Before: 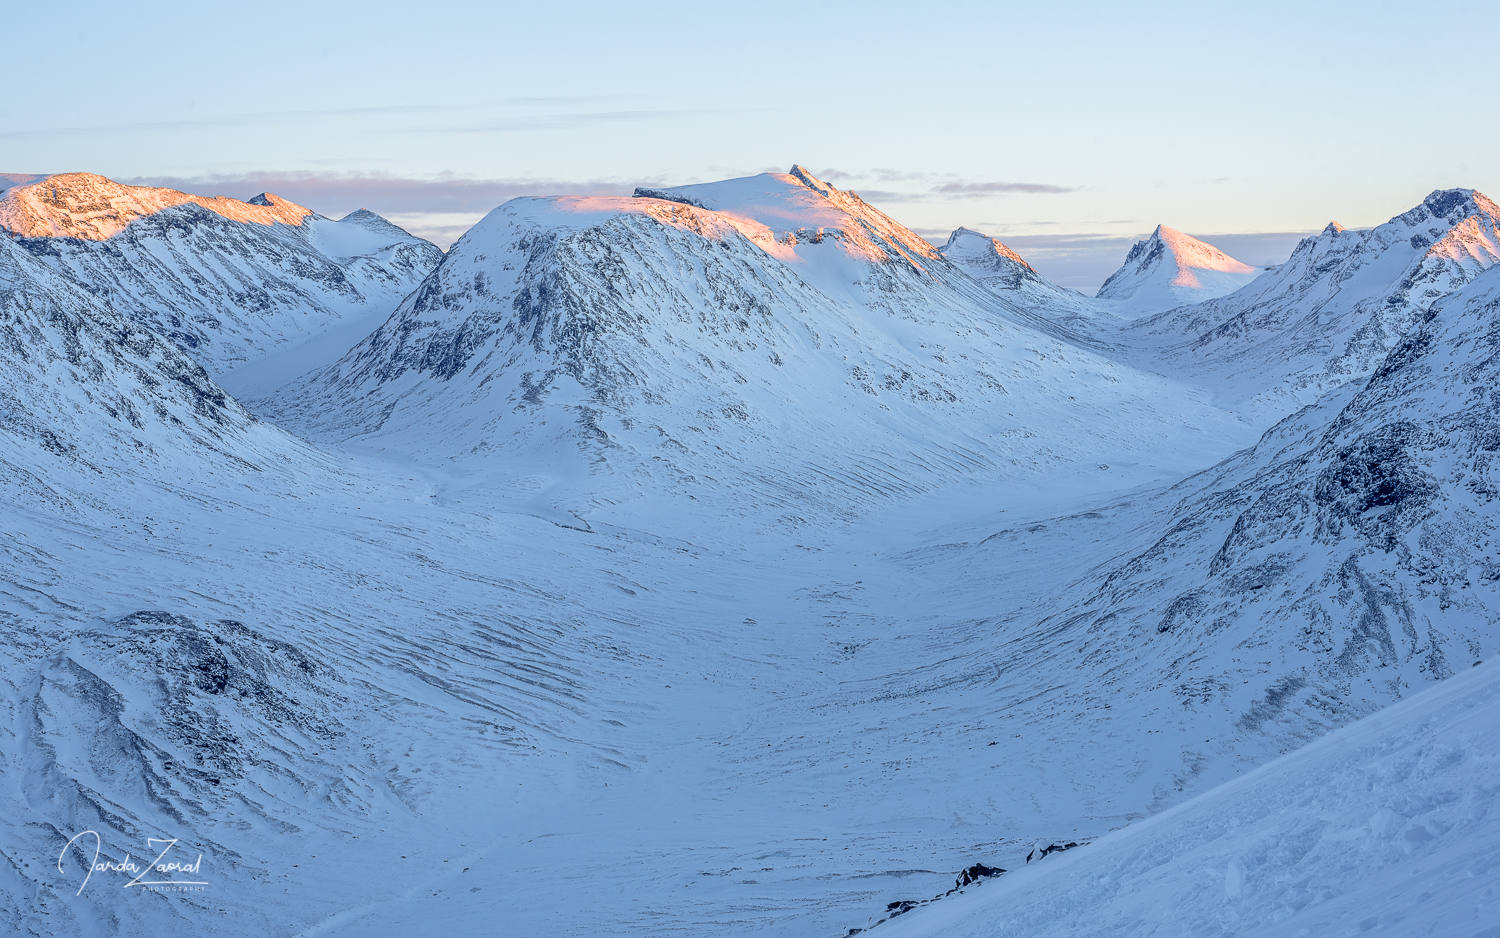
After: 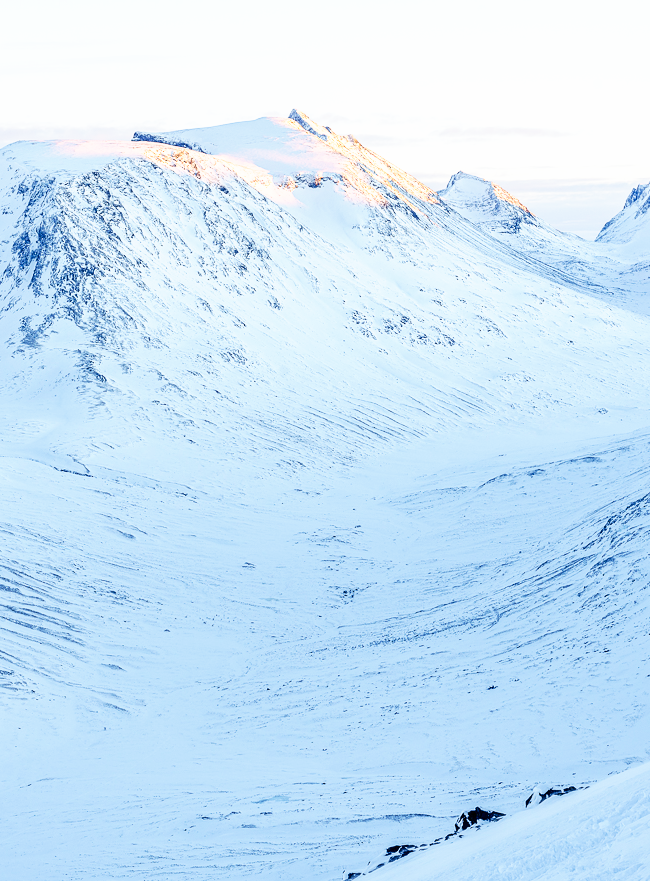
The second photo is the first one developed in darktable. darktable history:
crop: left 33.452%, top 6.025%, right 23.155%
base curve: curves: ch0 [(0, 0) (0.007, 0.004) (0.027, 0.03) (0.046, 0.07) (0.207, 0.54) (0.442, 0.872) (0.673, 0.972) (1, 1)], preserve colors none
